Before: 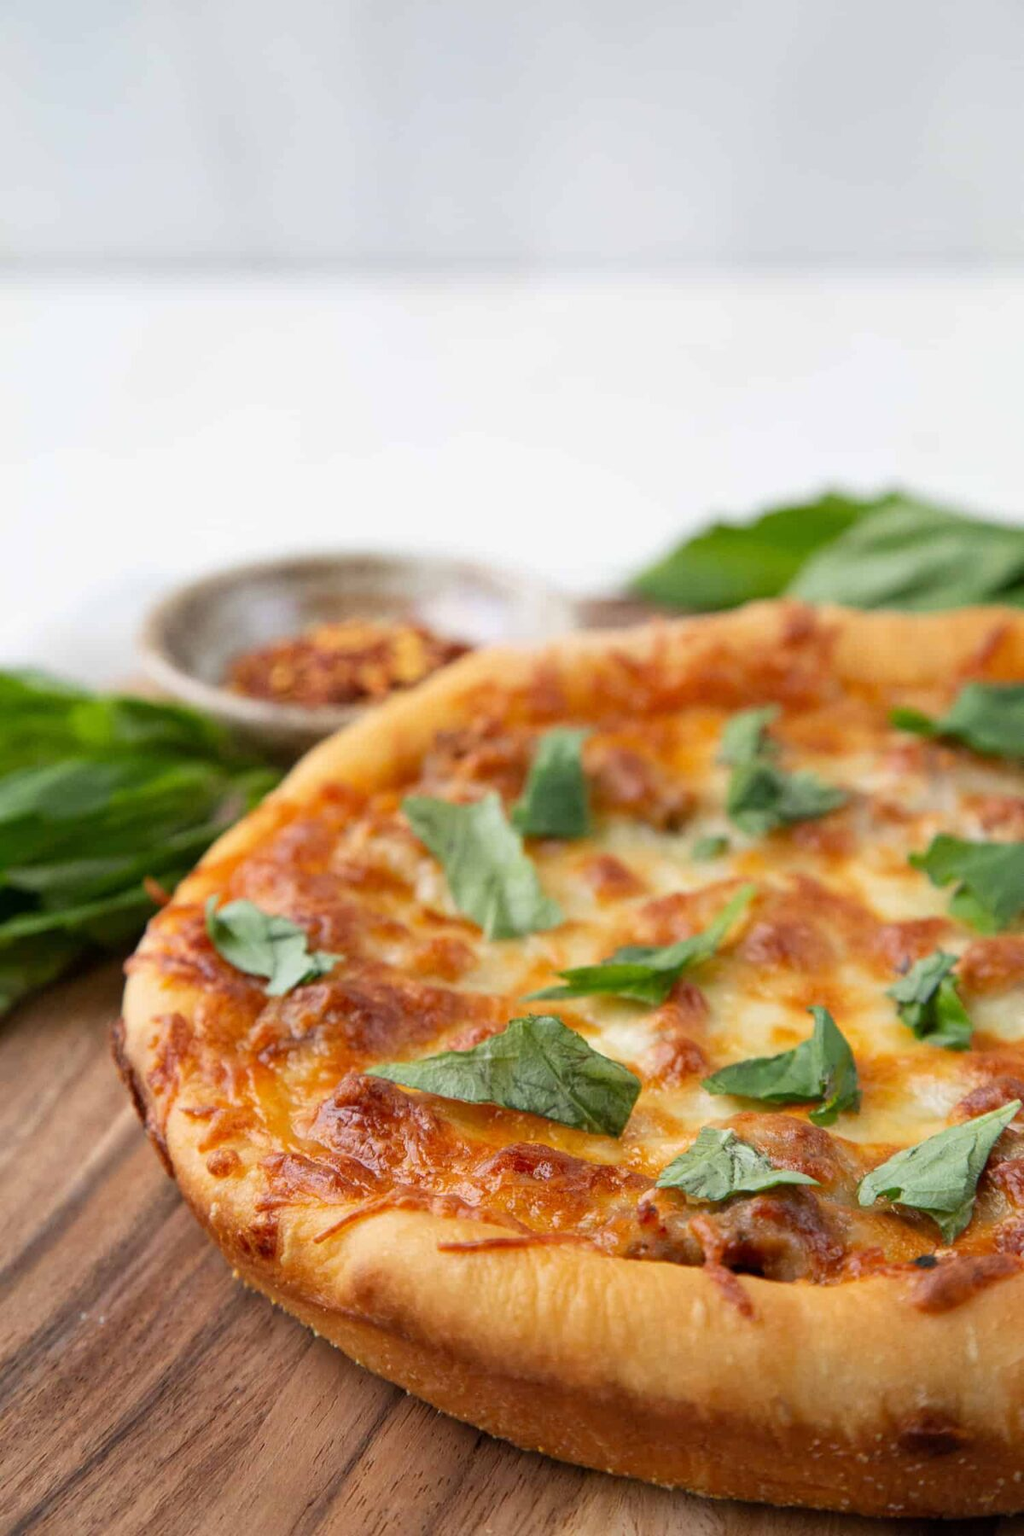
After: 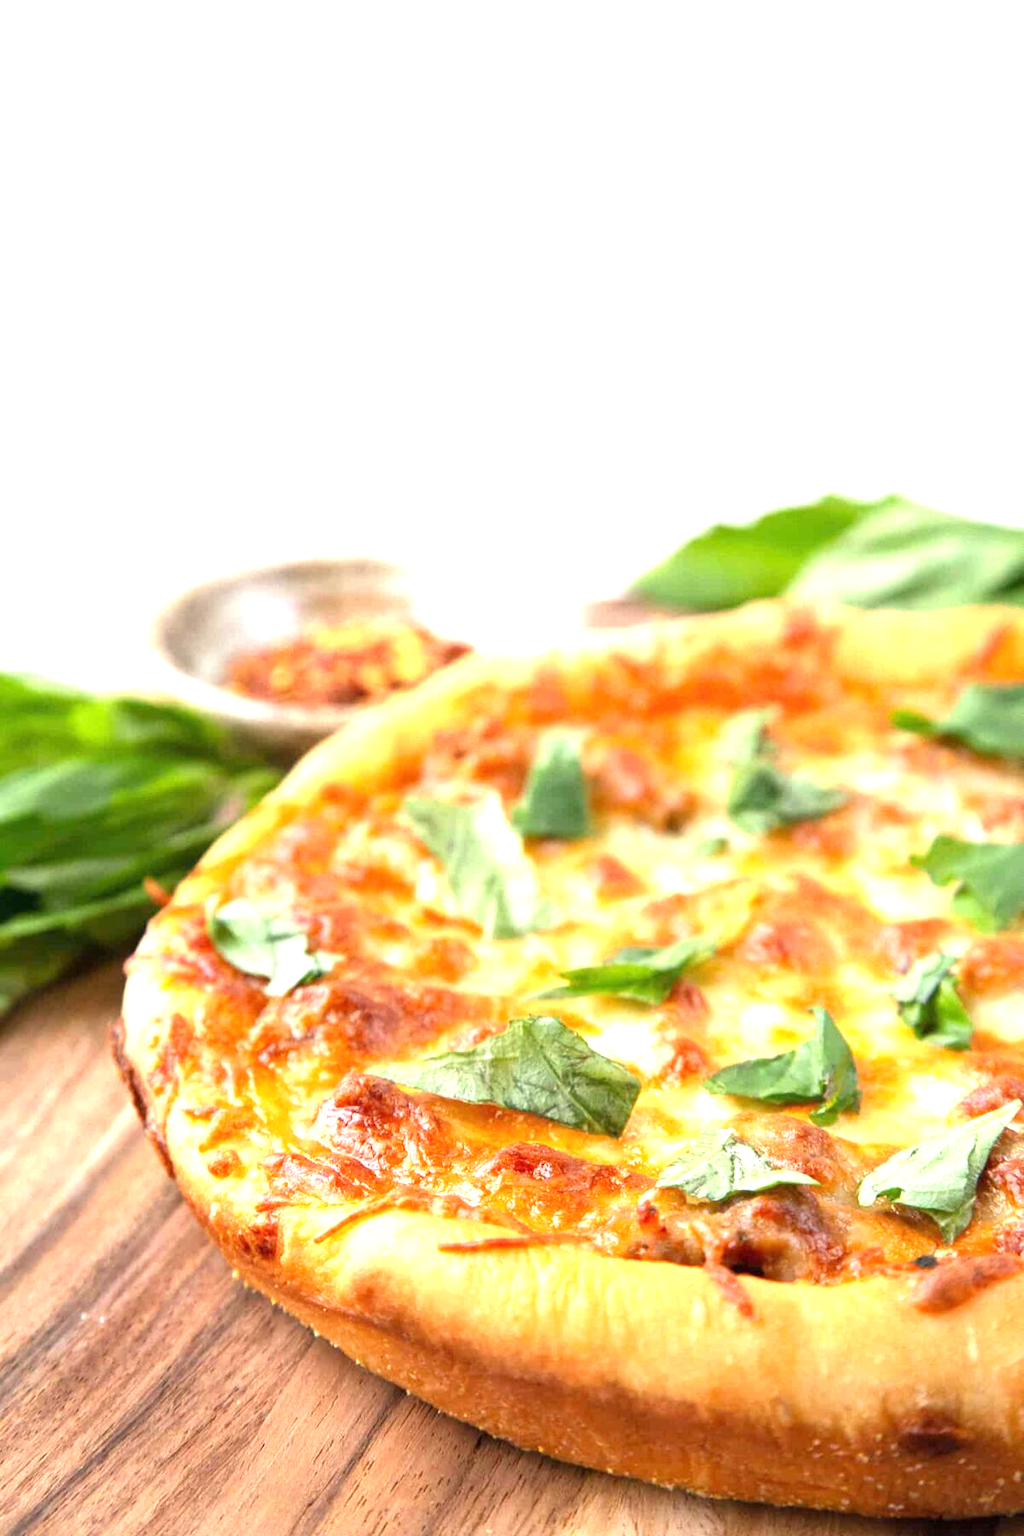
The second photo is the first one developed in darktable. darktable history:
exposure: black level correction 0, exposure 1.455 EV, compensate highlight preservation false
